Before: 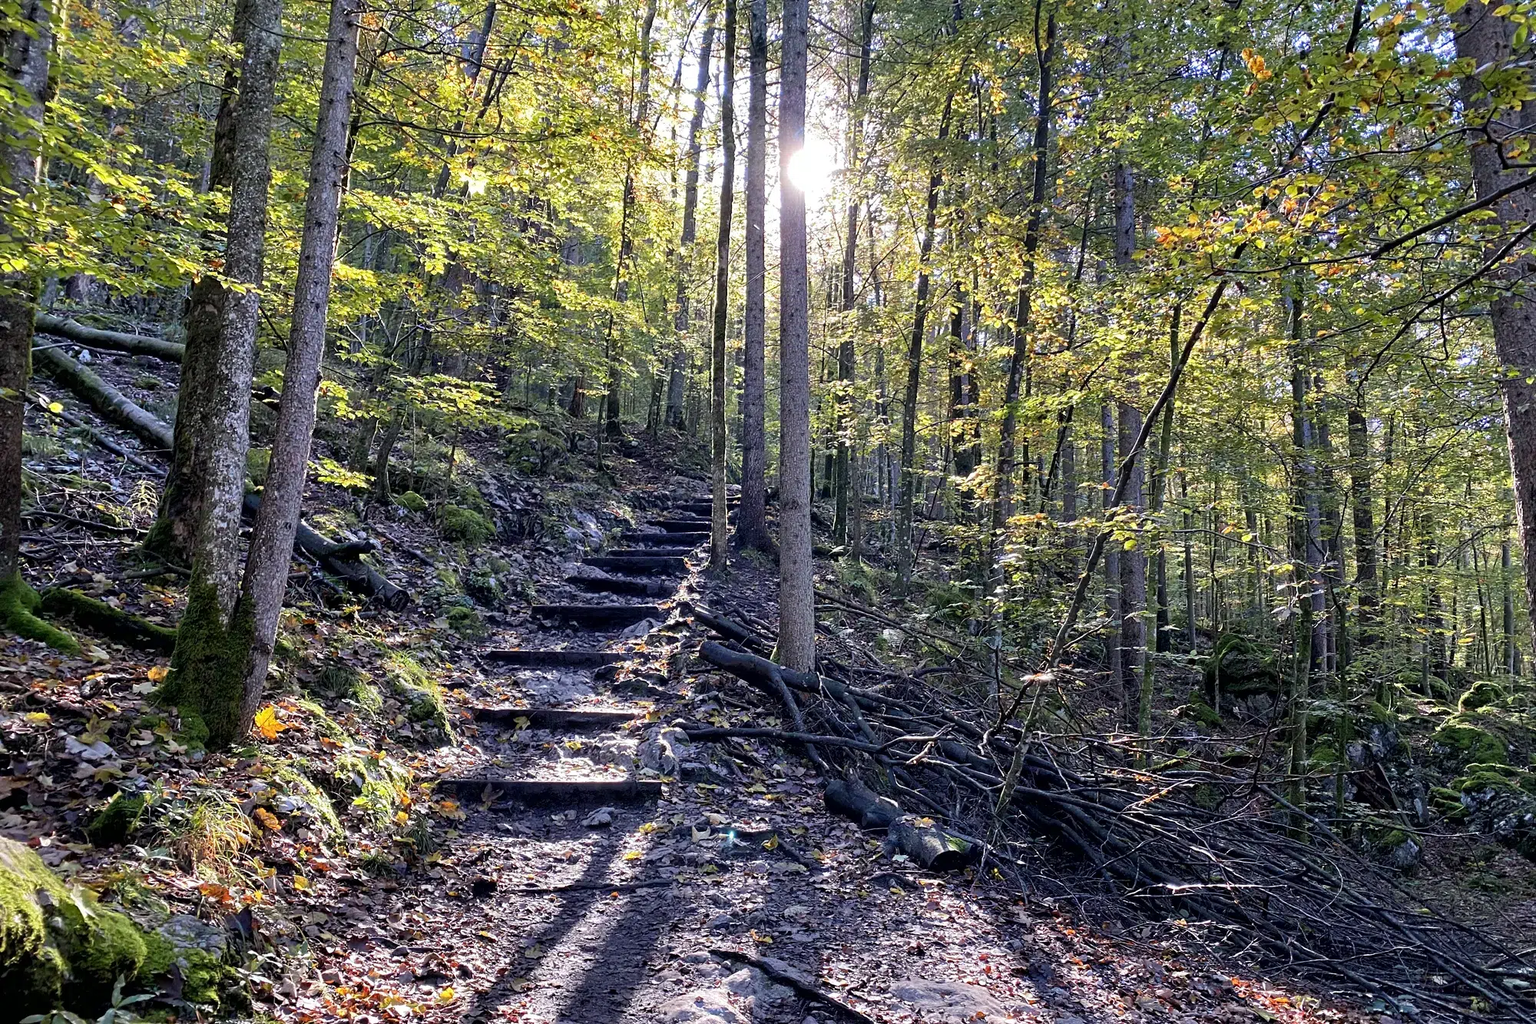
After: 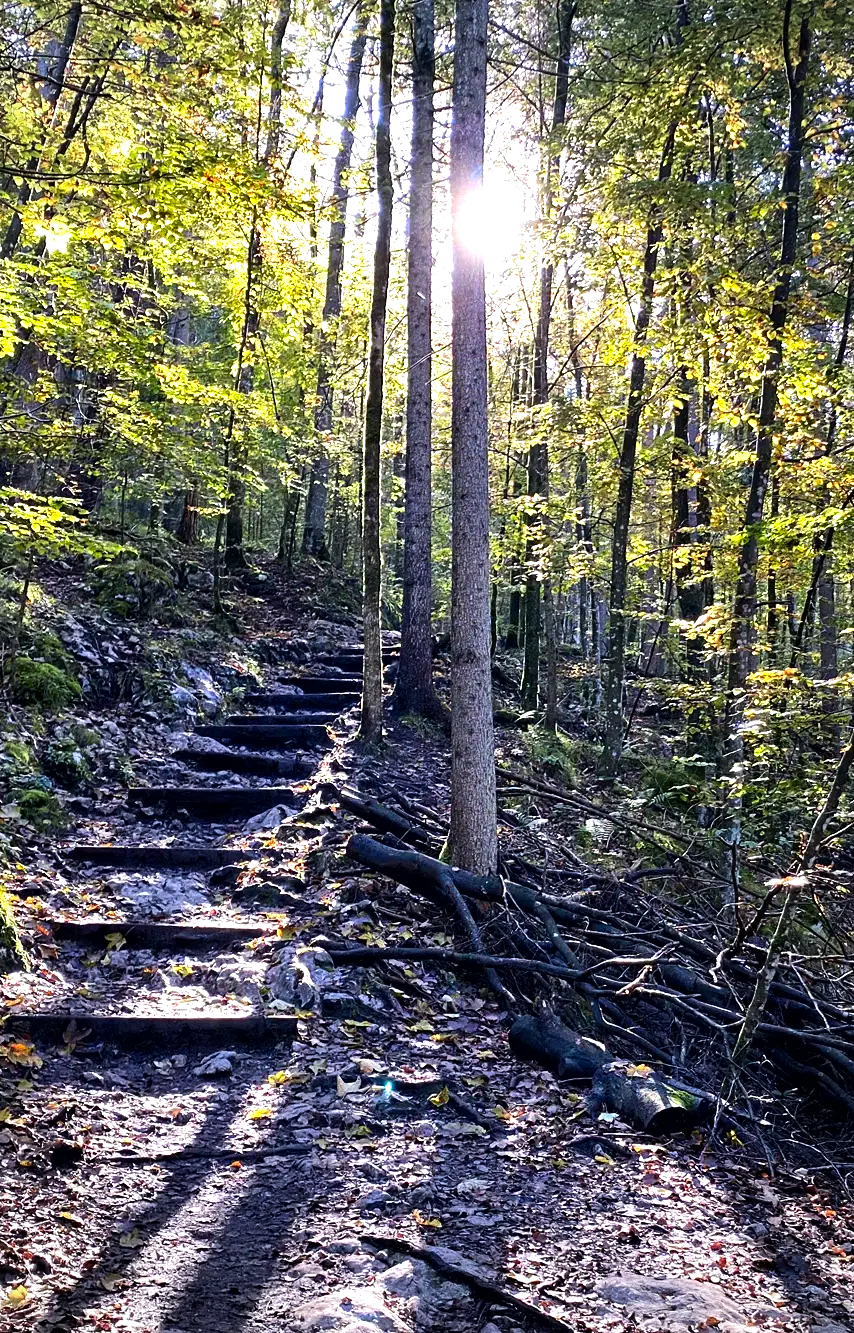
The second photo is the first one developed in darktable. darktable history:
contrast brightness saturation: brightness -0.022, saturation 0.355
exposure: compensate highlight preservation false
crop: left 28.223%, right 29.062%
tone equalizer: -8 EV -0.73 EV, -7 EV -0.691 EV, -6 EV -0.605 EV, -5 EV -0.379 EV, -3 EV 0.374 EV, -2 EV 0.6 EV, -1 EV 0.677 EV, +0 EV 0.739 EV, edges refinement/feathering 500, mask exposure compensation -1.57 EV, preserve details no
vignetting: unbound false
